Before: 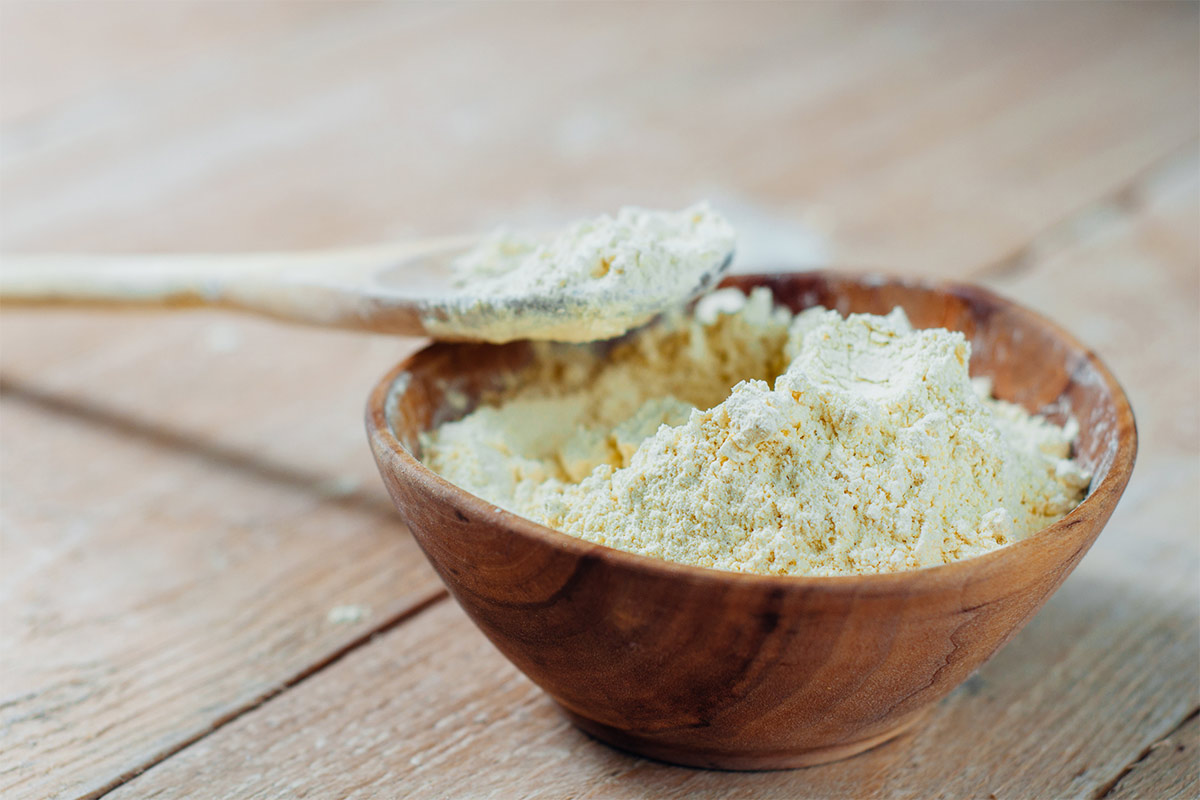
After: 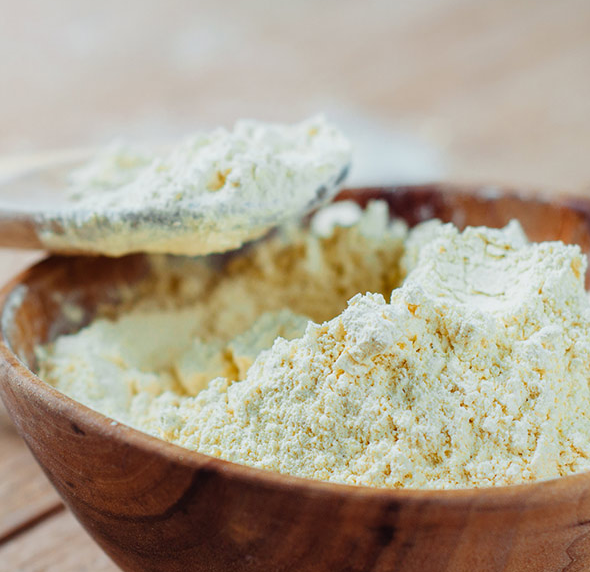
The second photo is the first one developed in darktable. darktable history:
crop: left 32.029%, top 10.938%, right 18.741%, bottom 17.499%
